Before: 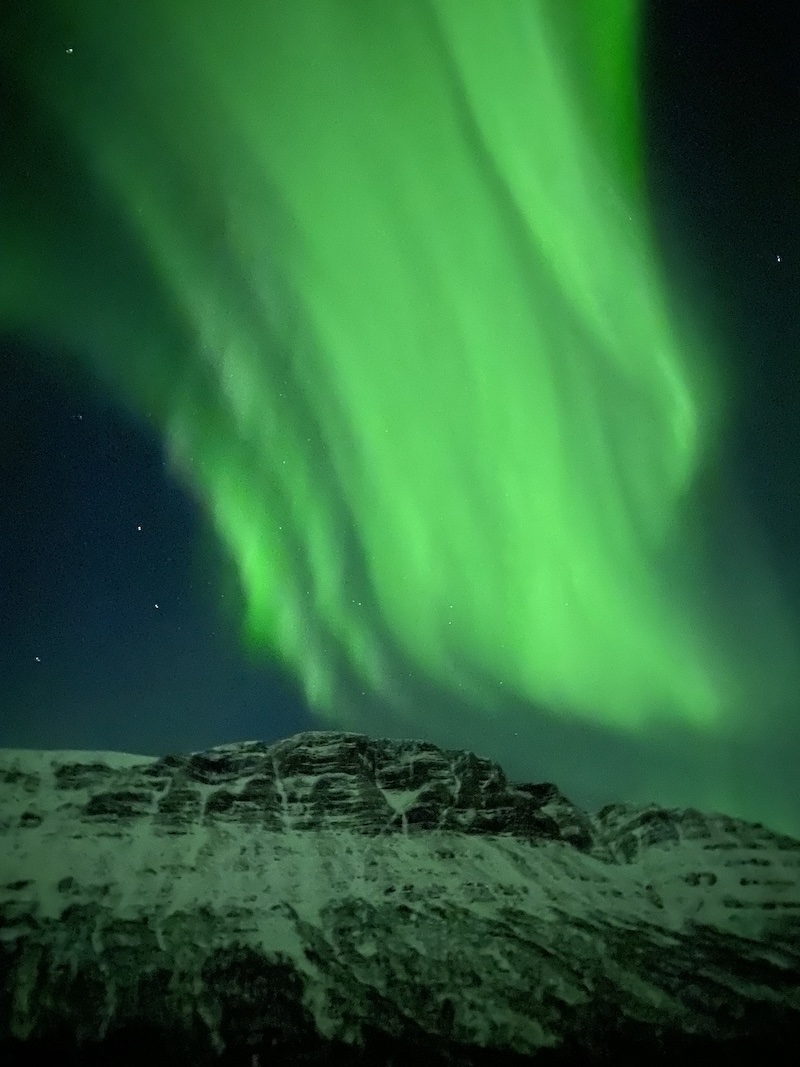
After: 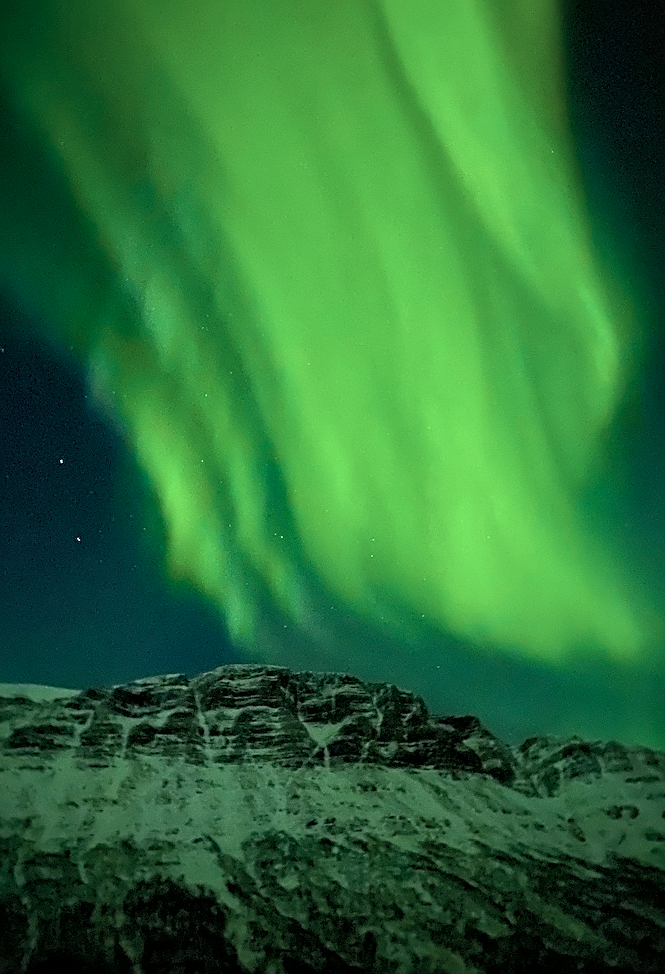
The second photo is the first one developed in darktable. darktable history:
color correction: highlights b* 0.059, saturation 0.494
crop: left 9.815%, top 6.315%, right 6.982%, bottom 2.334%
sharpen: on, module defaults
local contrast: mode bilateral grid, contrast 21, coarseness 51, detail 120%, midtone range 0.2
color balance rgb: linear chroma grading › global chroma 8.834%, perceptual saturation grading › global saturation 29.727%, global vibrance 59.451%
